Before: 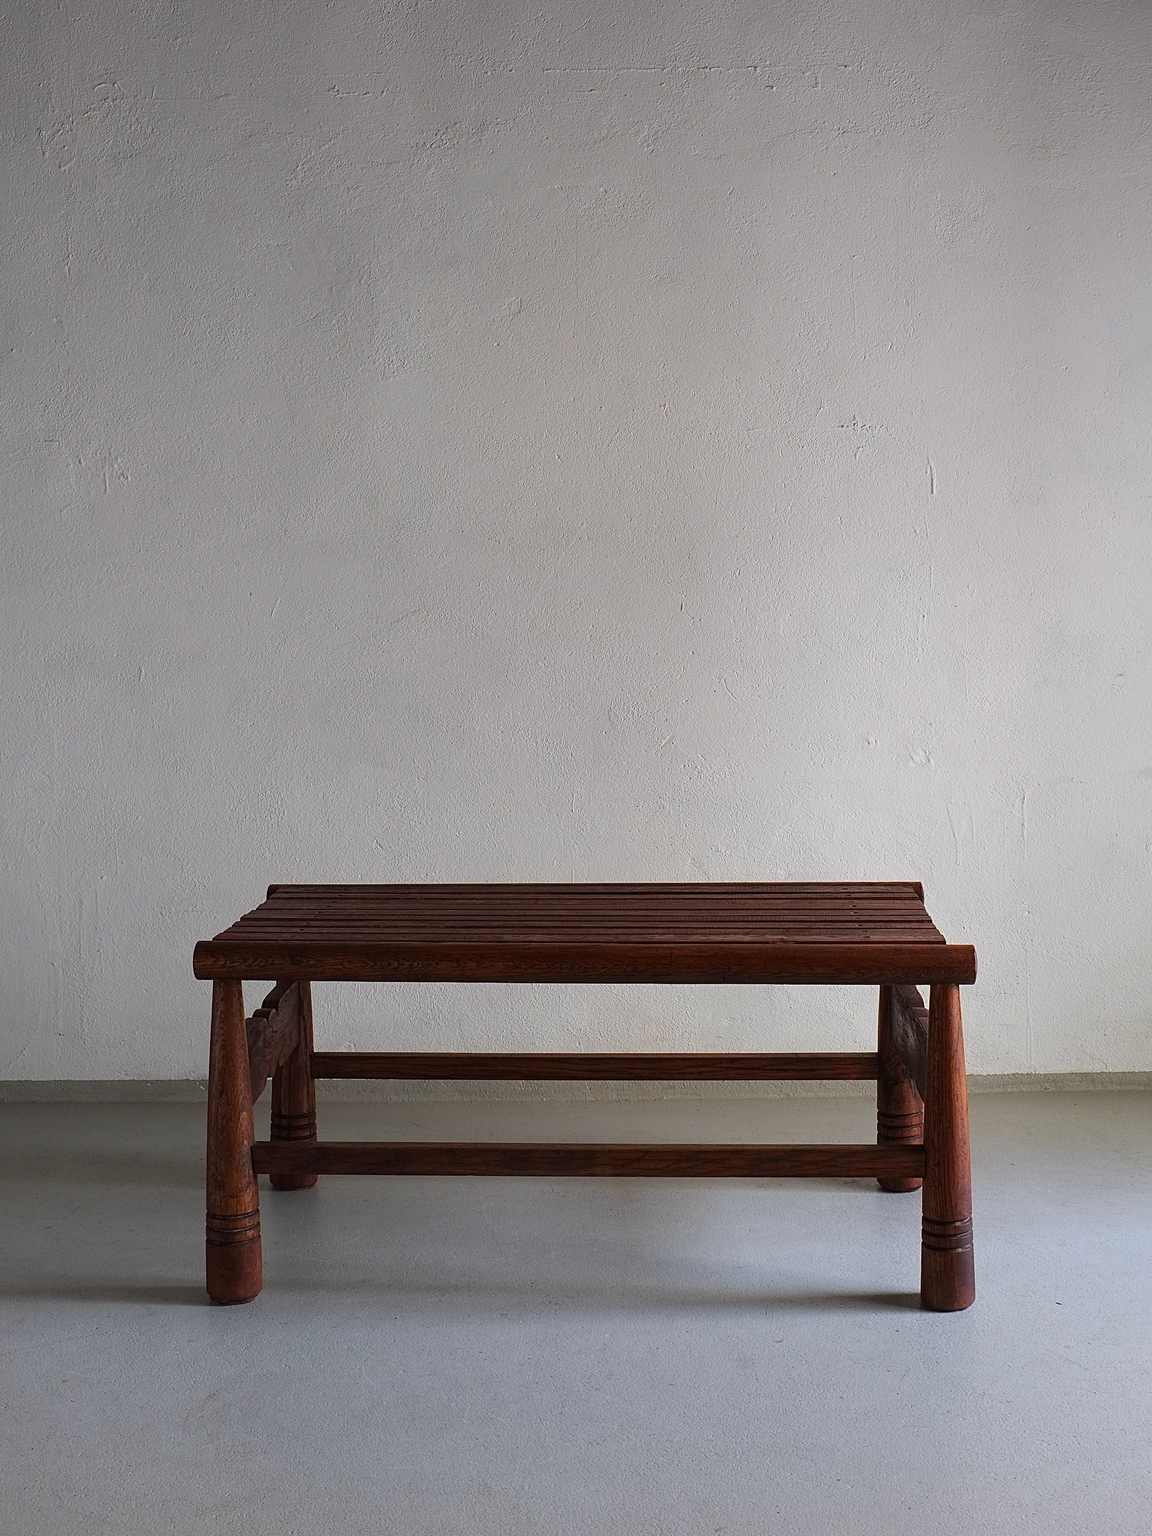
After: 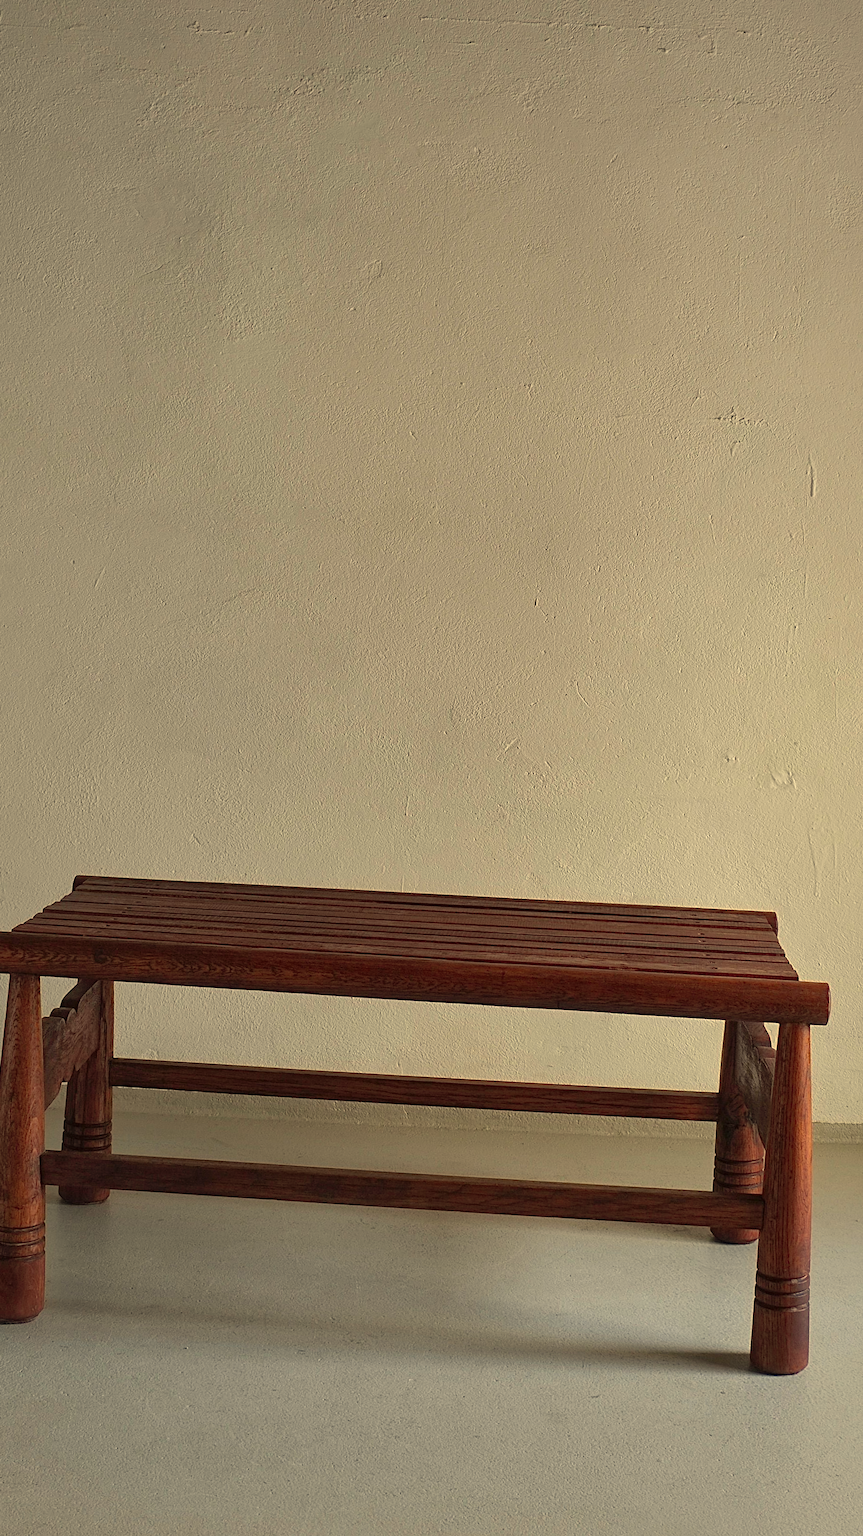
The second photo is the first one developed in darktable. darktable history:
crop and rotate: angle -3.27°, left 14.277%, top 0.028%, right 10.766%, bottom 0.028%
shadows and highlights: on, module defaults
white balance: red 1.08, blue 0.791
